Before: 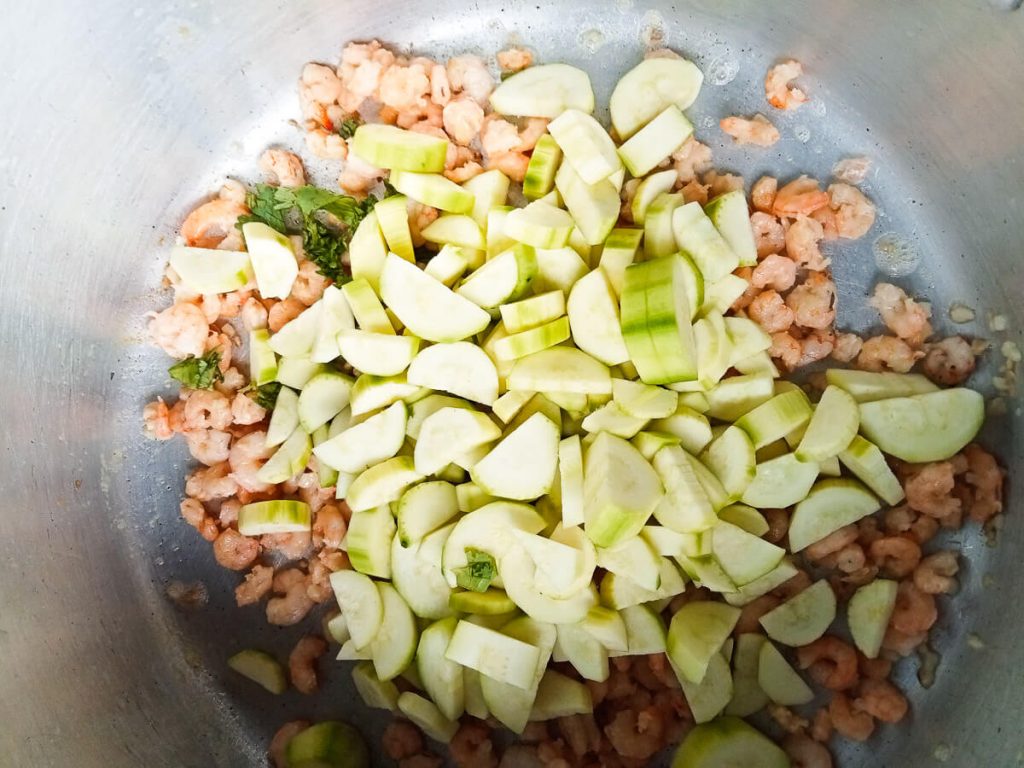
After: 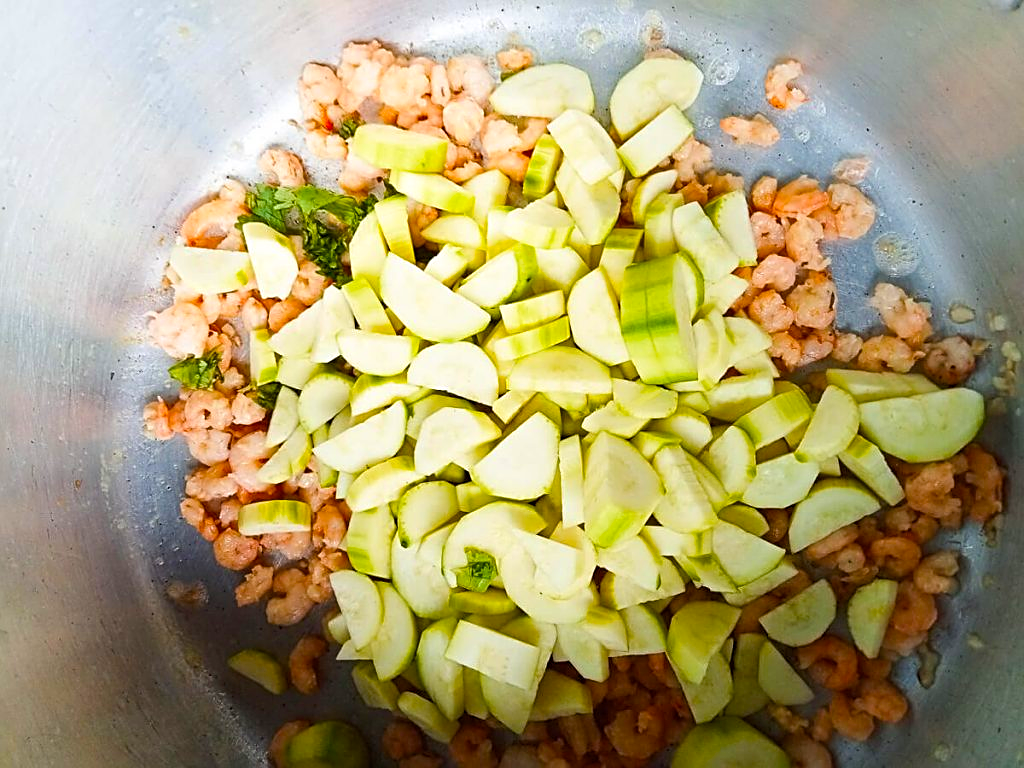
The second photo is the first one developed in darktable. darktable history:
velvia: strength 32%, mid-tones bias 0.2
exposure: compensate highlight preservation false
sharpen: on, module defaults
